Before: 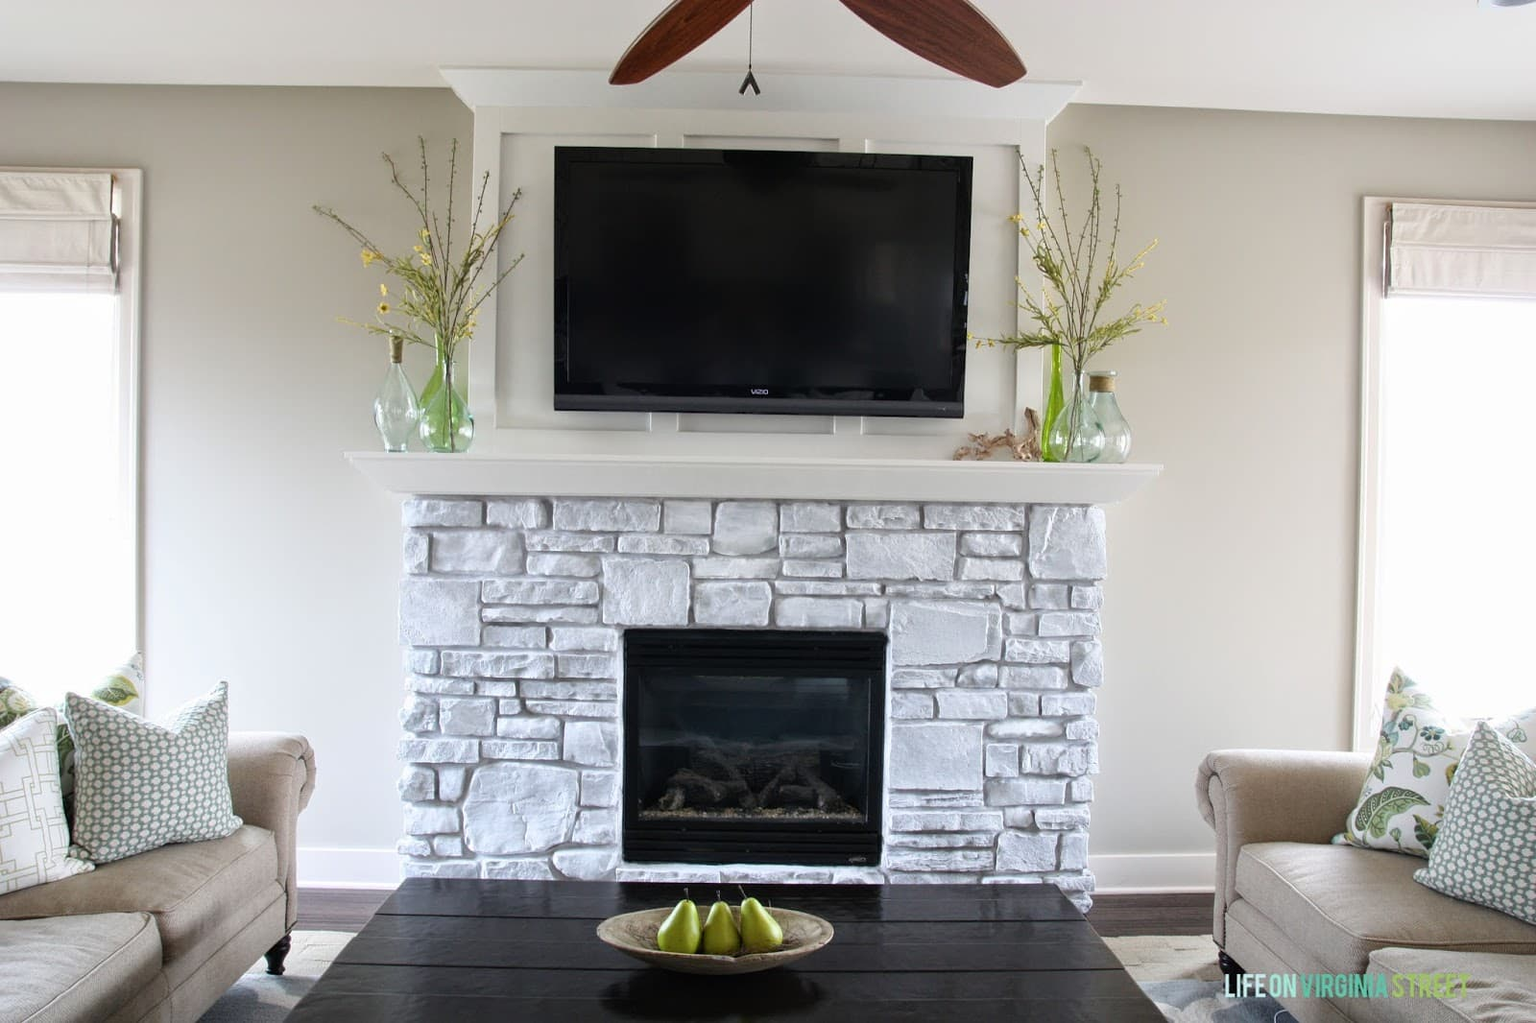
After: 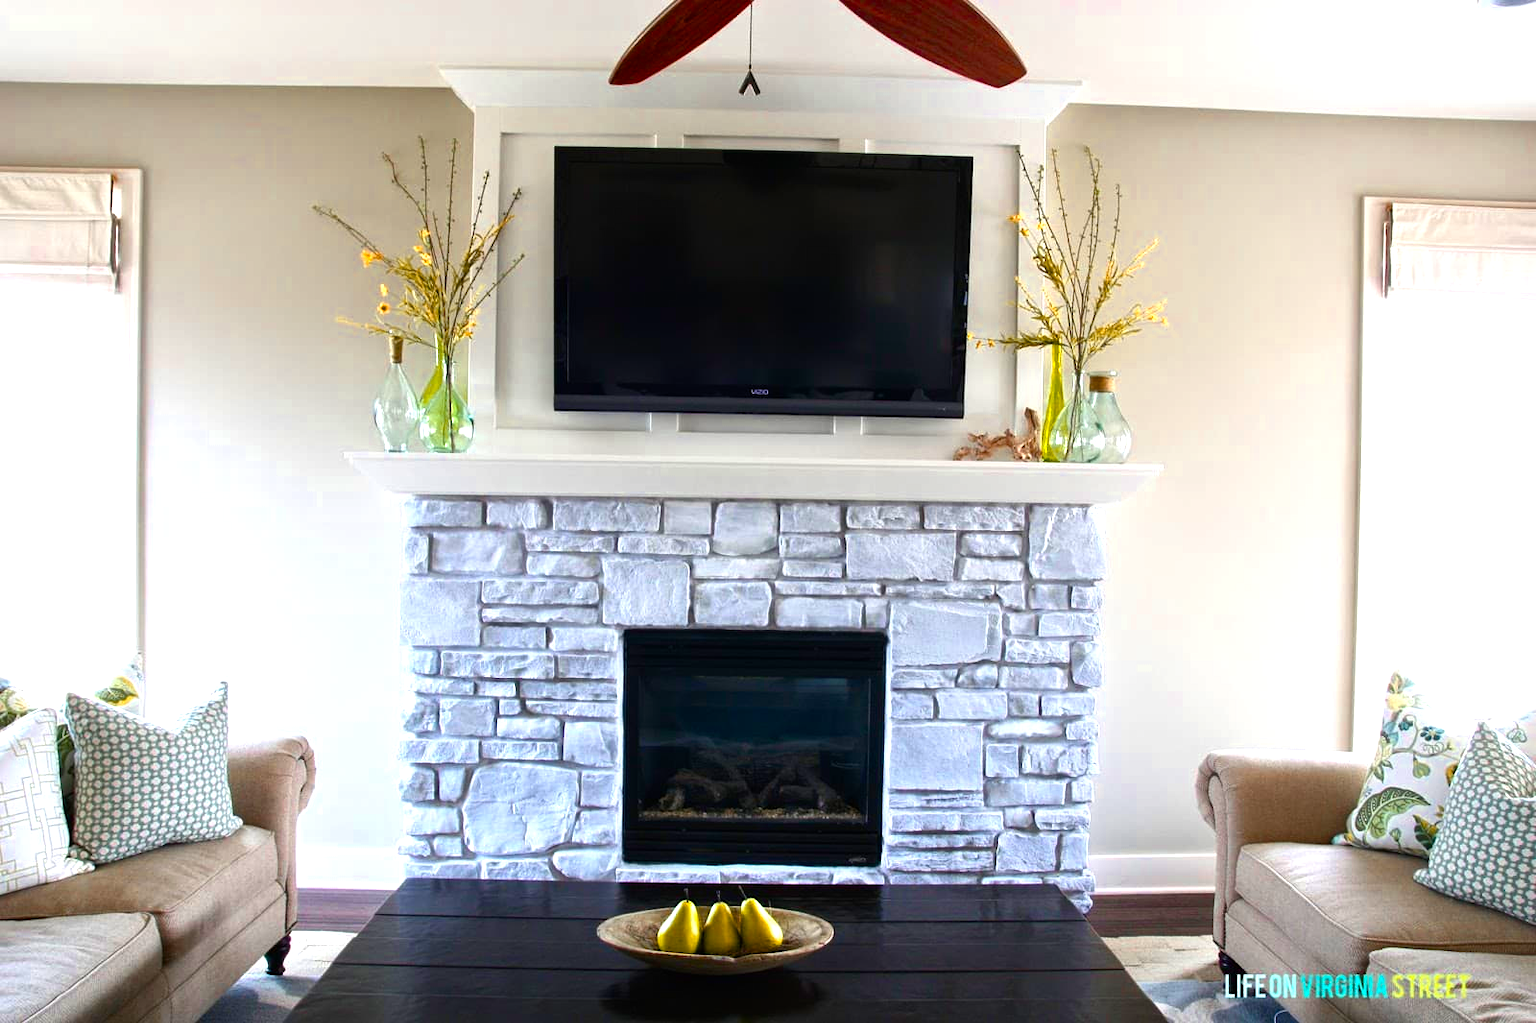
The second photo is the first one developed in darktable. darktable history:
color zones: curves: ch0 [(0, 0.473) (0.001, 0.473) (0.226, 0.548) (0.4, 0.589) (0.525, 0.54) (0.728, 0.403) (0.999, 0.473) (1, 0.473)]; ch1 [(0, 0.619) (0.001, 0.619) (0.234, 0.388) (0.4, 0.372) (0.528, 0.422) (0.732, 0.53) (0.999, 0.619) (1, 0.619)]; ch2 [(0, 0.547) (0.001, 0.547) (0.226, 0.45) (0.4, 0.525) (0.525, 0.585) (0.8, 0.511) (0.999, 0.547) (1, 0.547)]
color balance rgb: linear chroma grading › global chroma 9%, perceptual saturation grading › global saturation 36%, perceptual saturation grading › shadows 35%, perceptual brilliance grading › global brilliance 15%, perceptual brilliance grading › shadows -35%, global vibrance 15%
contrast brightness saturation: brightness -0.02, saturation 0.35
